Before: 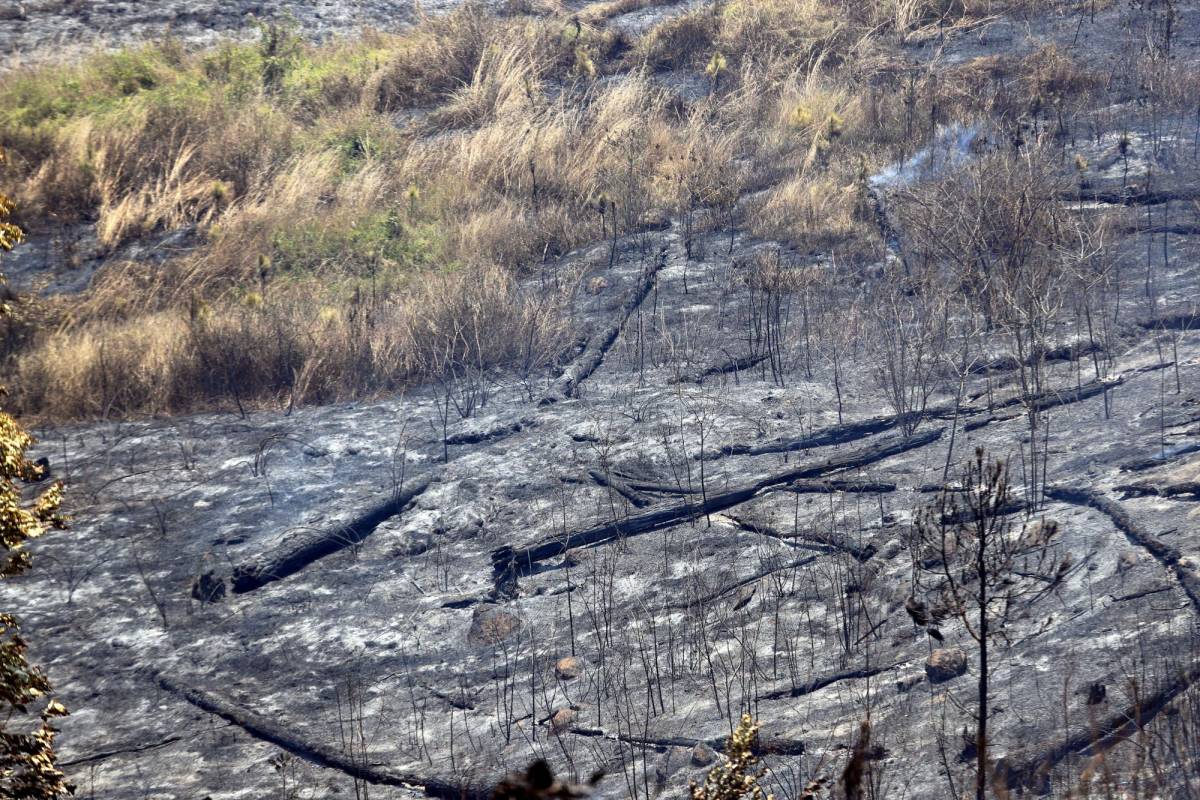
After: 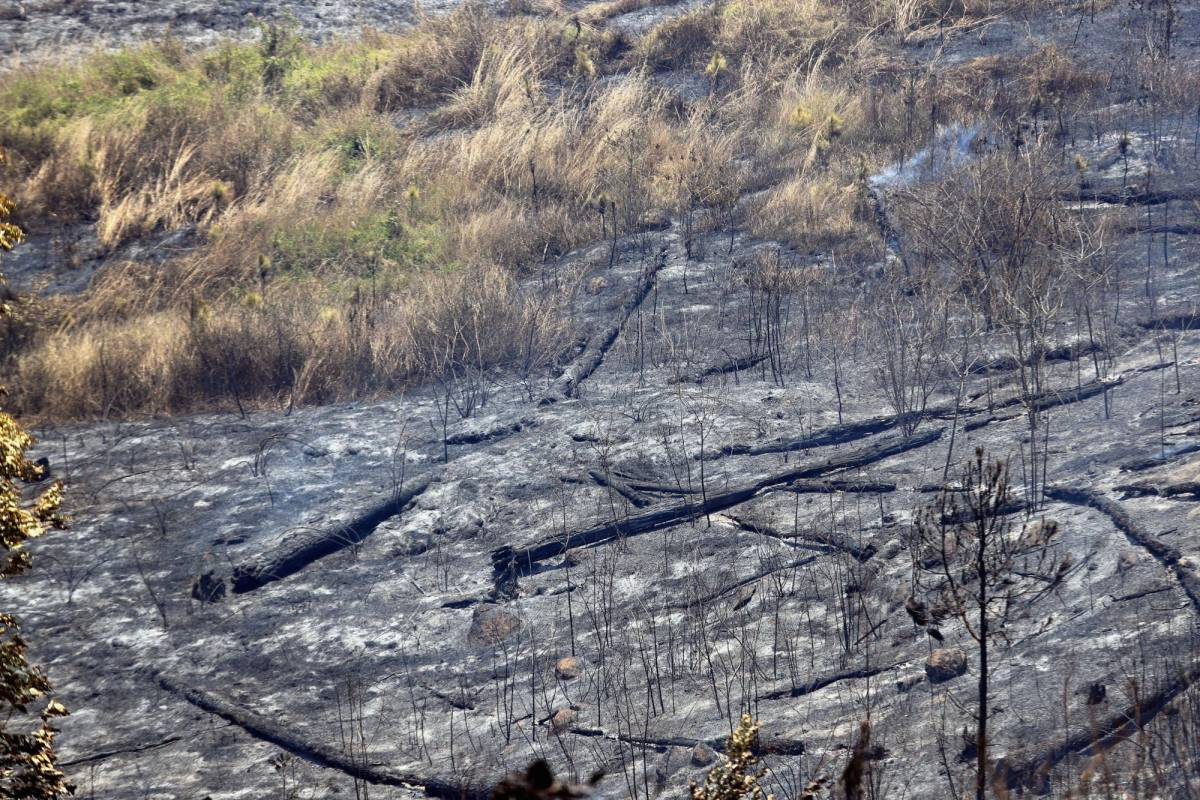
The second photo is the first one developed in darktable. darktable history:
exposure: exposure -0.07 EV, compensate highlight preservation false
local contrast: mode bilateral grid, contrast 100, coarseness 100, detail 91%, midtone range 0.2
